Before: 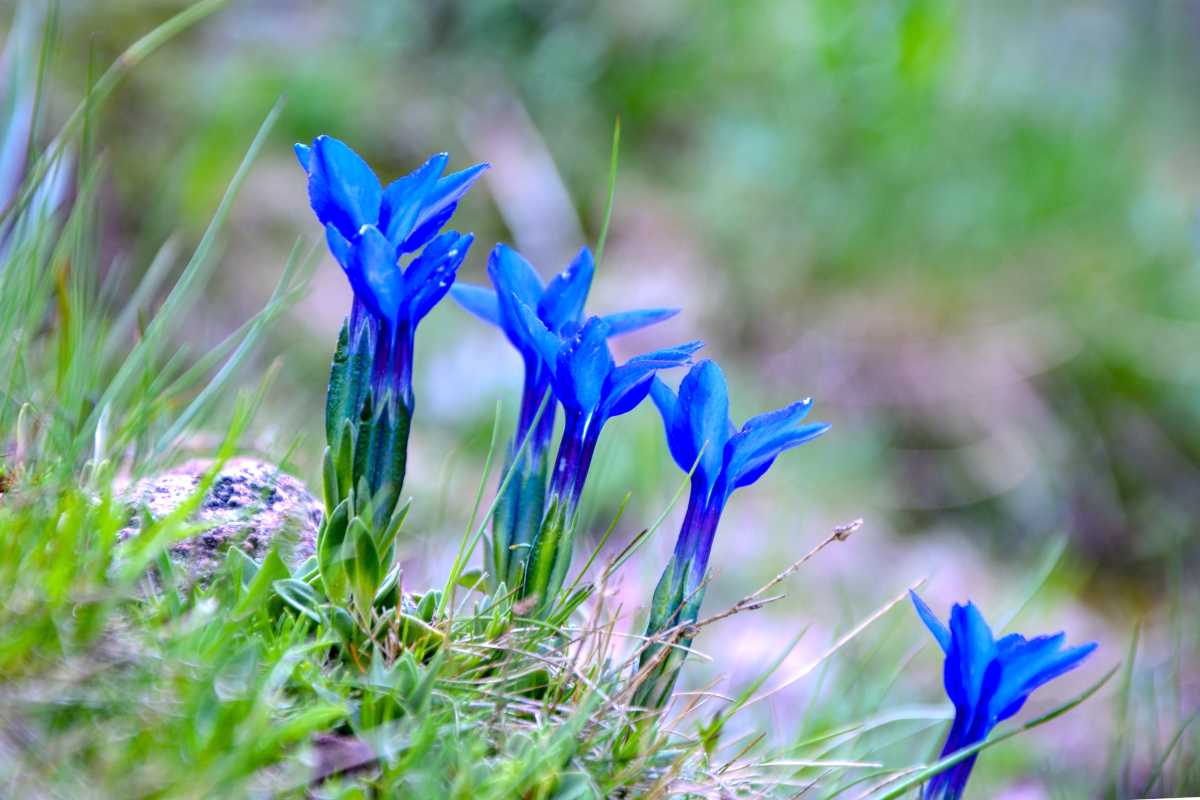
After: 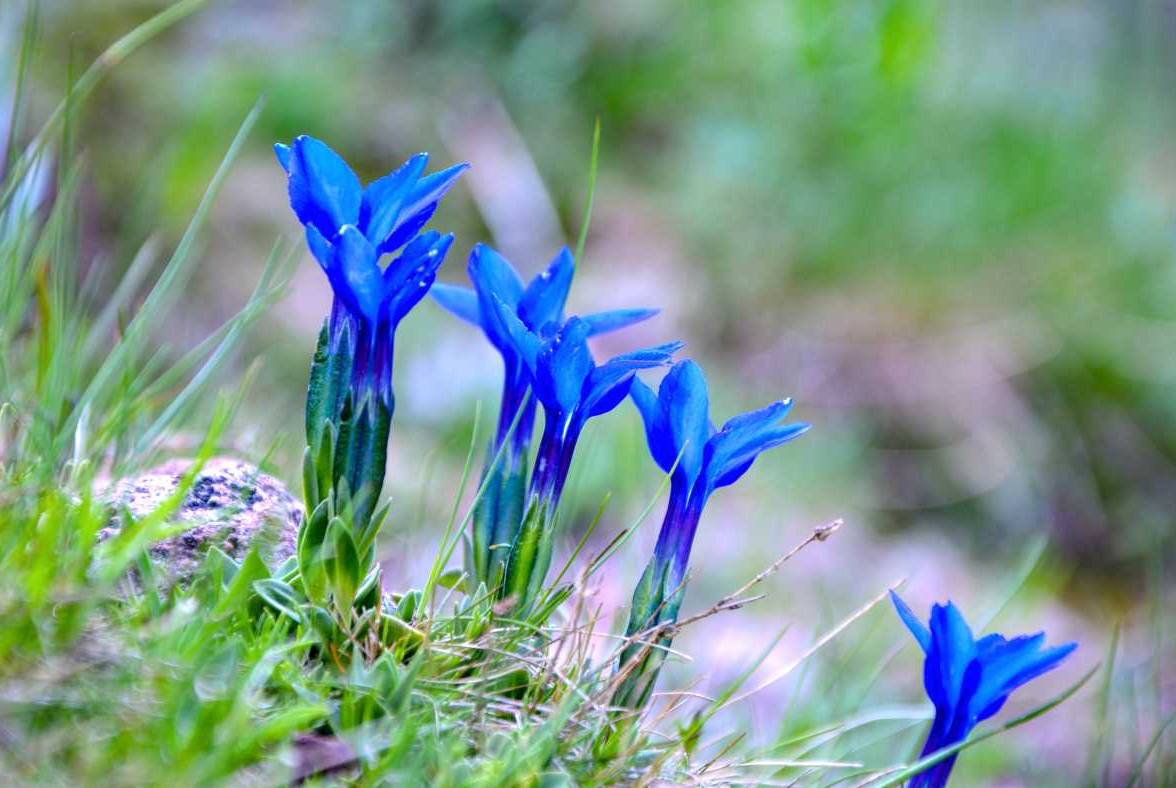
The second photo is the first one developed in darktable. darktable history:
color calibration: illuminant same as pipeline (D50), adaptation none (bypass), x 0.333, y 0.334, temperature 5012.52 K, saturation algorithm version 1 (2020)
crop: left 1.726%, right 0.269%, bottom 1.436%
